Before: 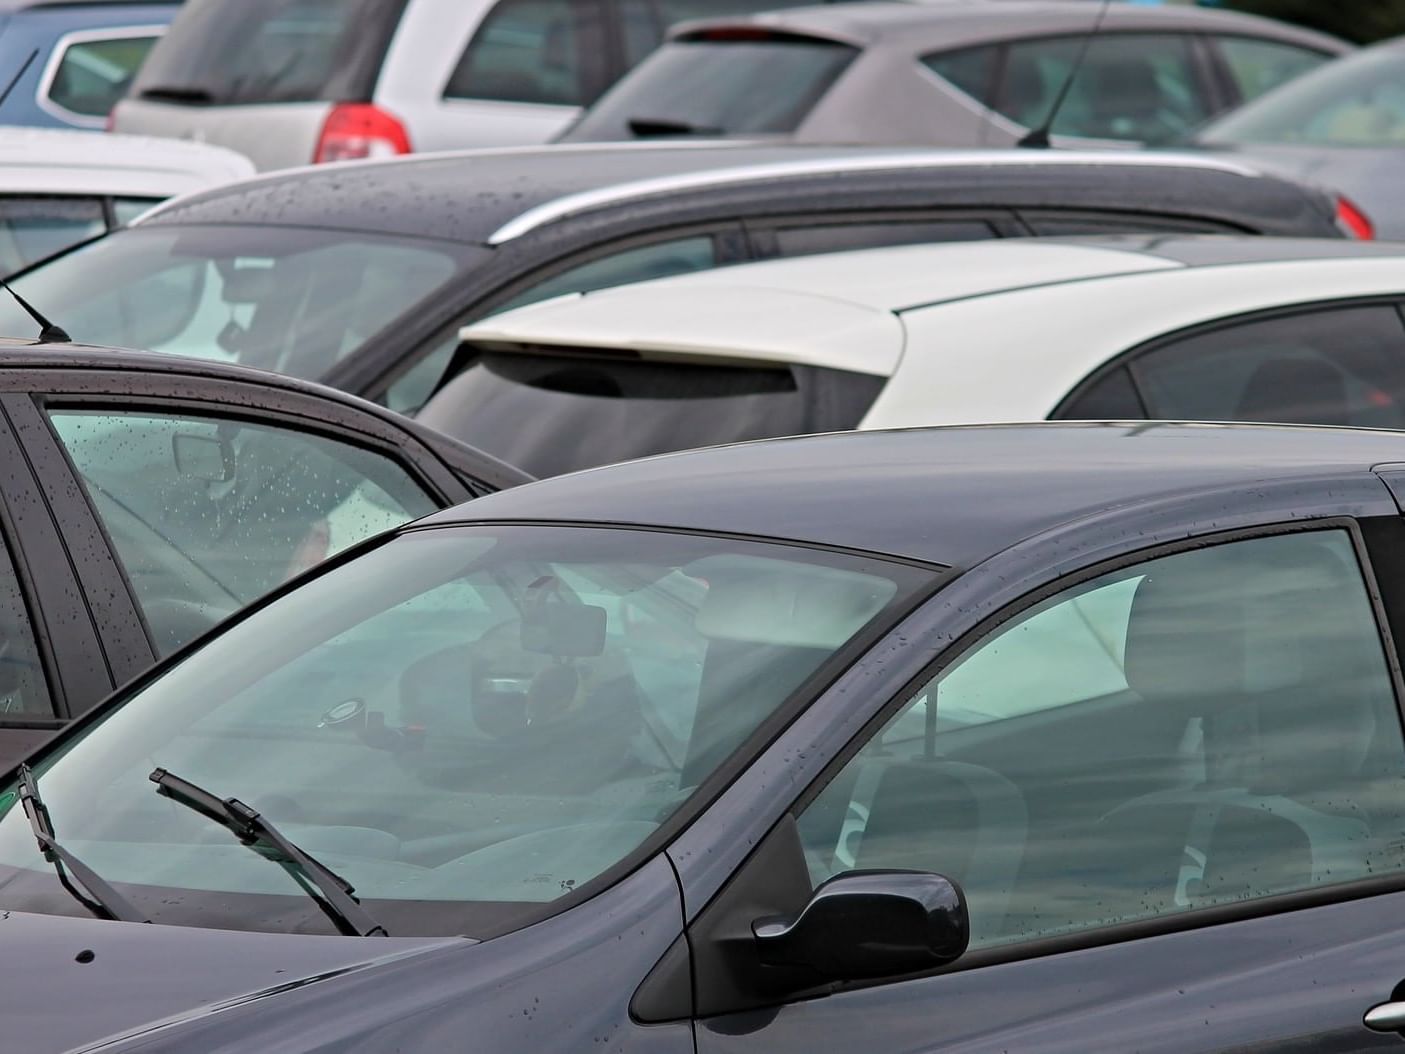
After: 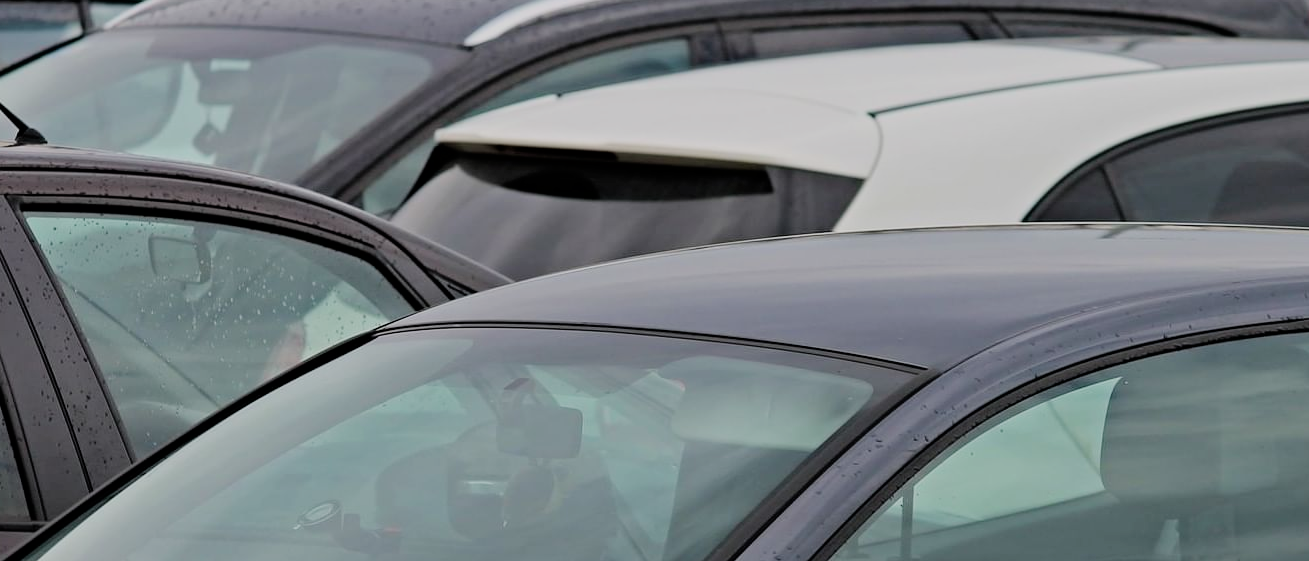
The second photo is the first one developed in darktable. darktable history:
filmic rgb: black relative exposure -7.65 EV, white relative exposure 4.56 EV, hardness 3.61
crop: left 1.747%, top 18.83%, right 5.018%, bottom 27.885%
